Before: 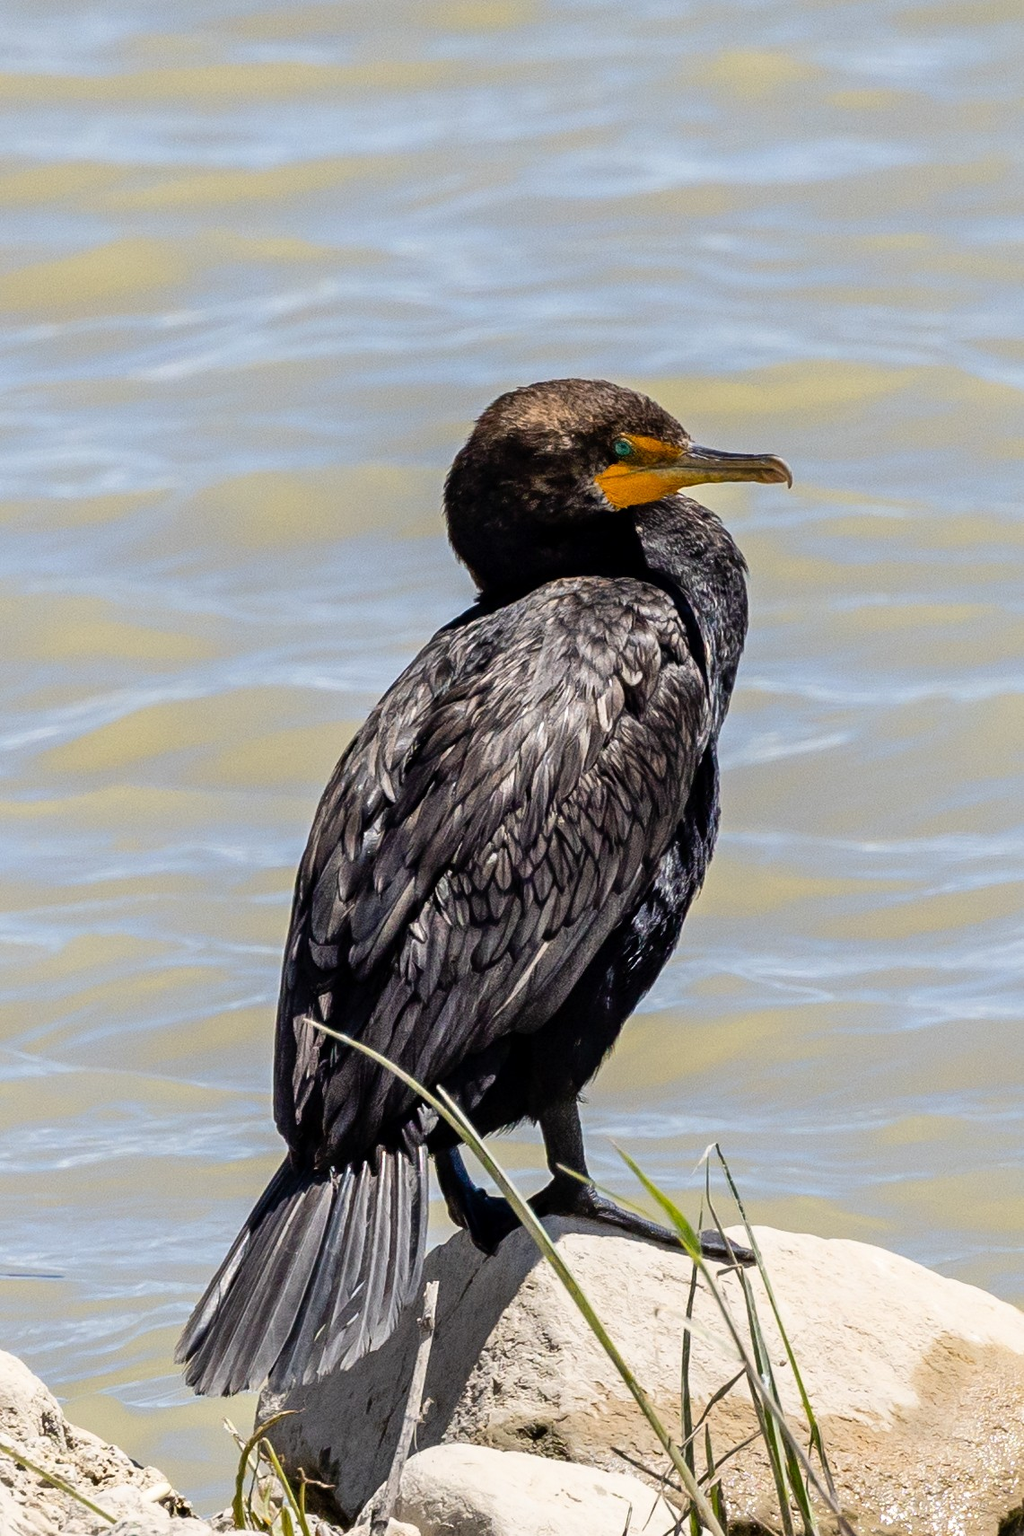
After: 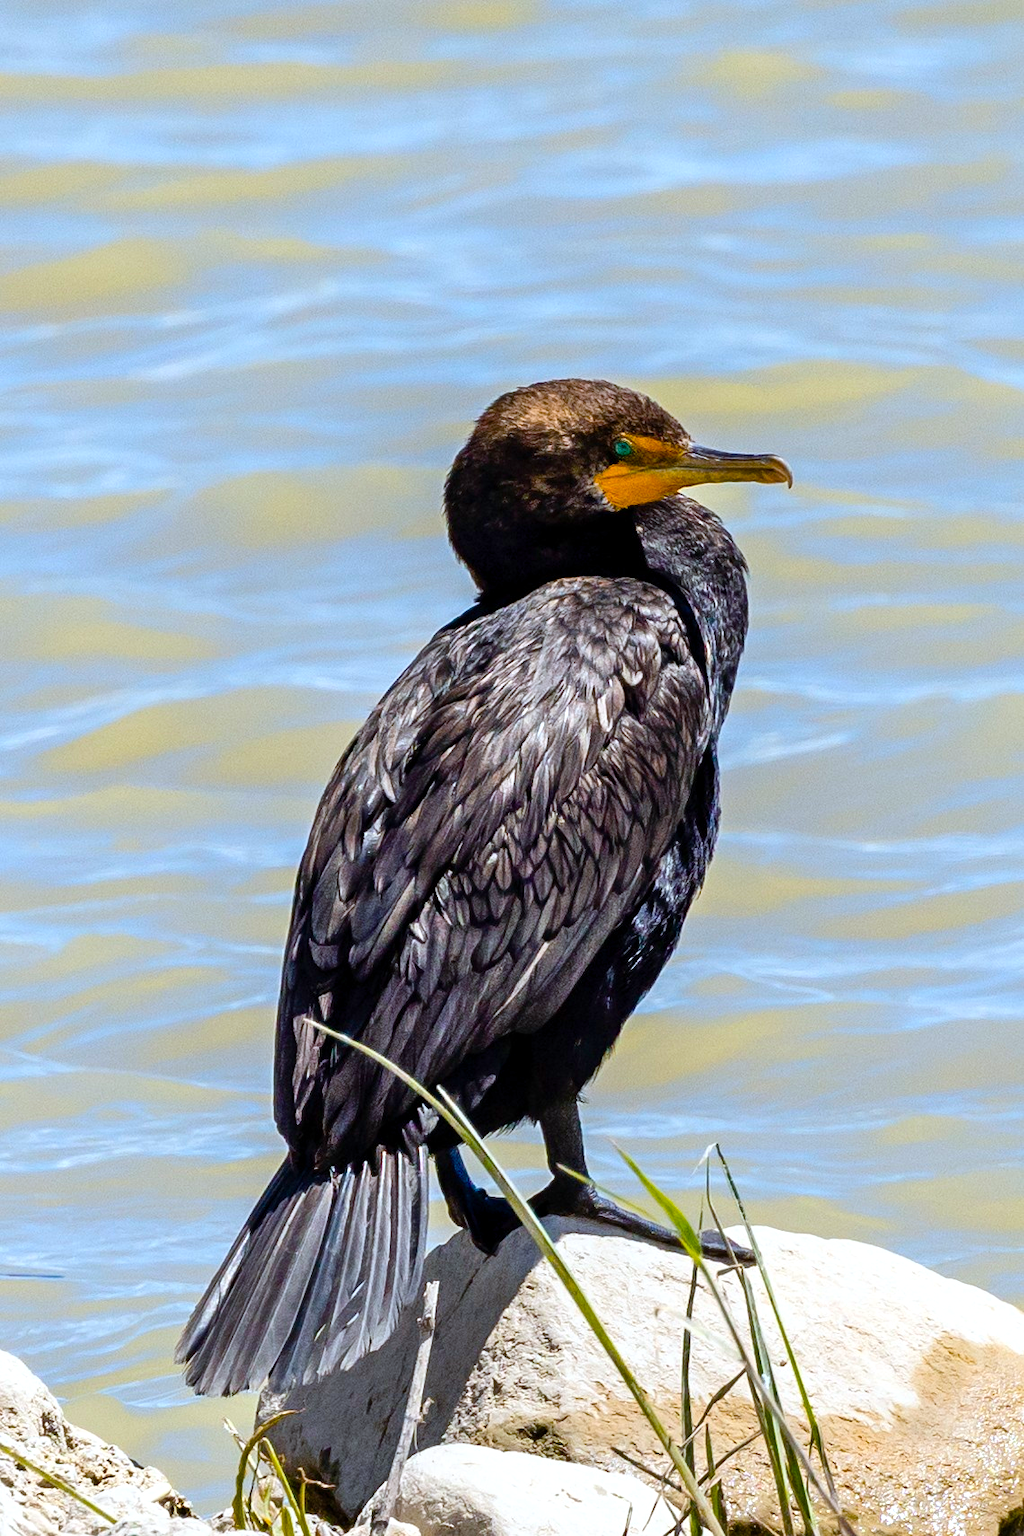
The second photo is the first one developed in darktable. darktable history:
color balance rgb: linear chroma grading › shadows 31.779%, linear chroma grading › global chroma -2.224%, linear chroma grading › mid-tones 3.622%, perceptual saturation grading › global saturation 30.644%, global vibrance 20%
exposure: exposure 0.203 EV, compensate highlight preservation false
color correction: highlights a* -3.84, highlights b* -10.7
